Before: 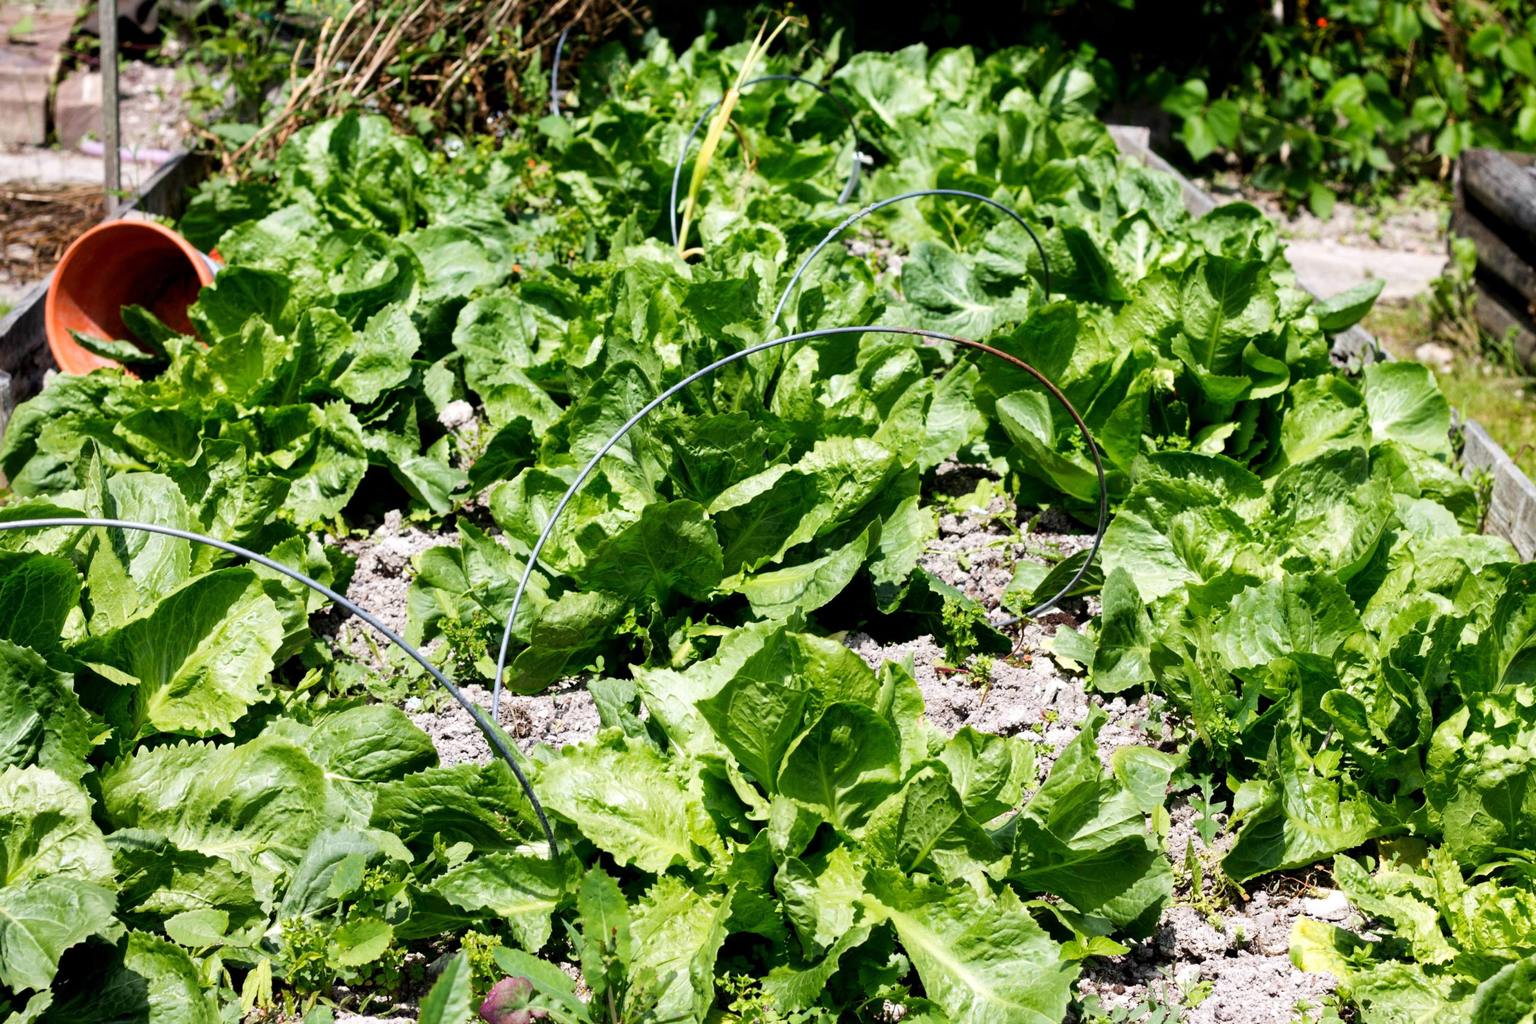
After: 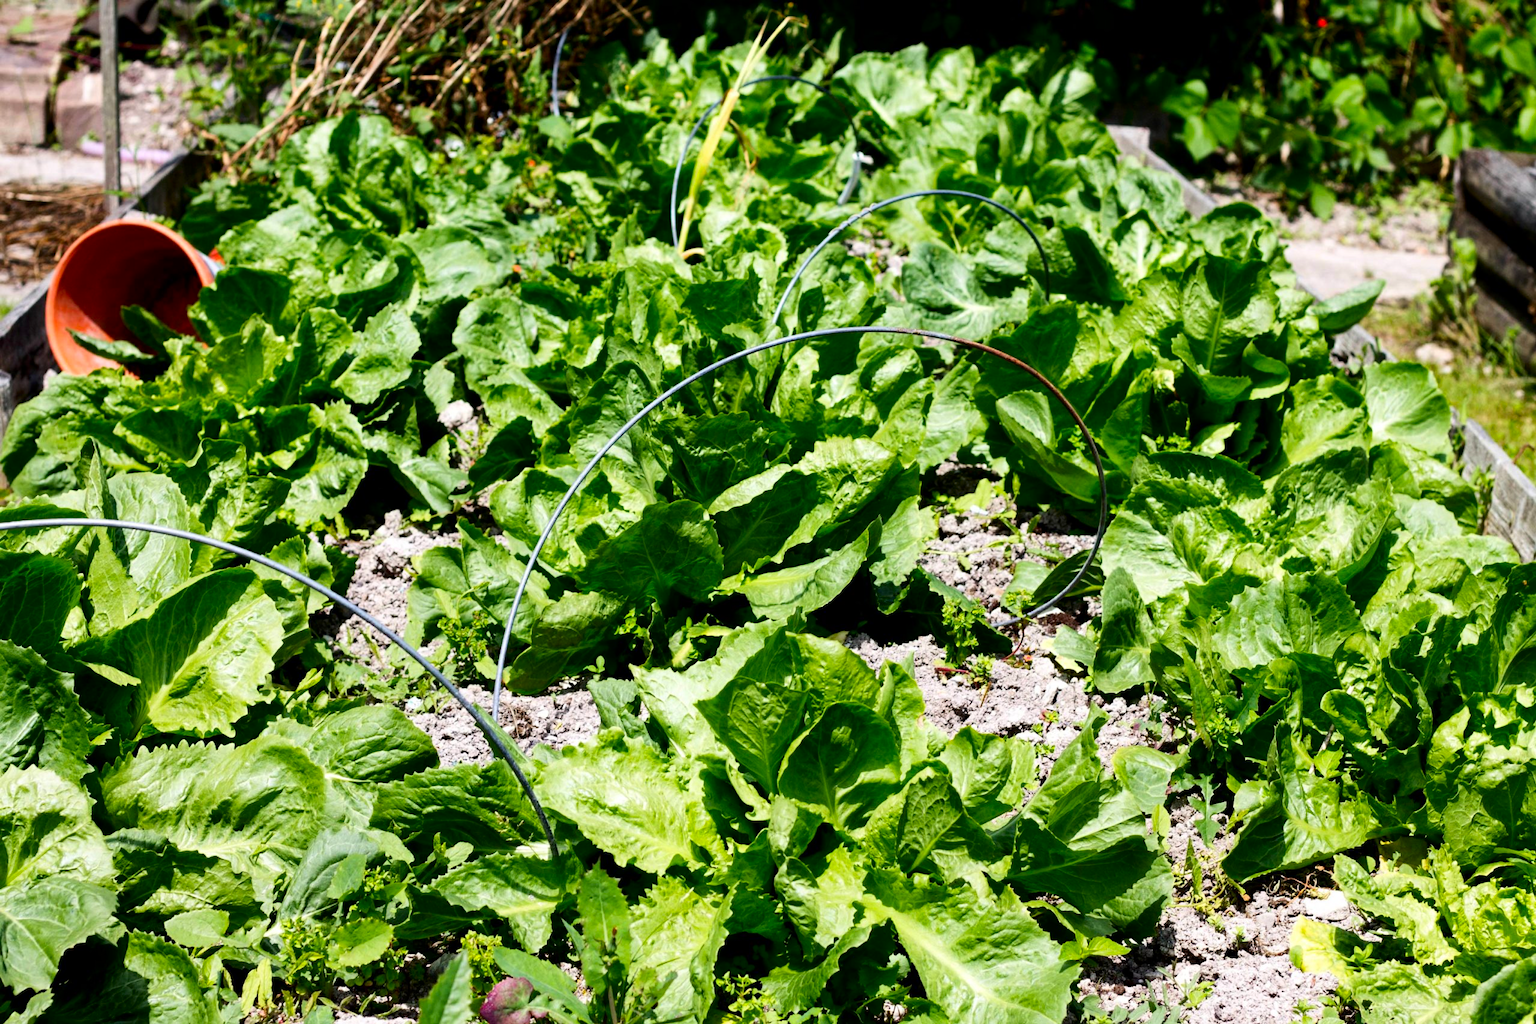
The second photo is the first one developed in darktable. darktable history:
color balance: mode lift, gamma, gain (sRGB)
contrast brightness saturation: contrast 0.13, brightness -0.05, saturation 0.16
